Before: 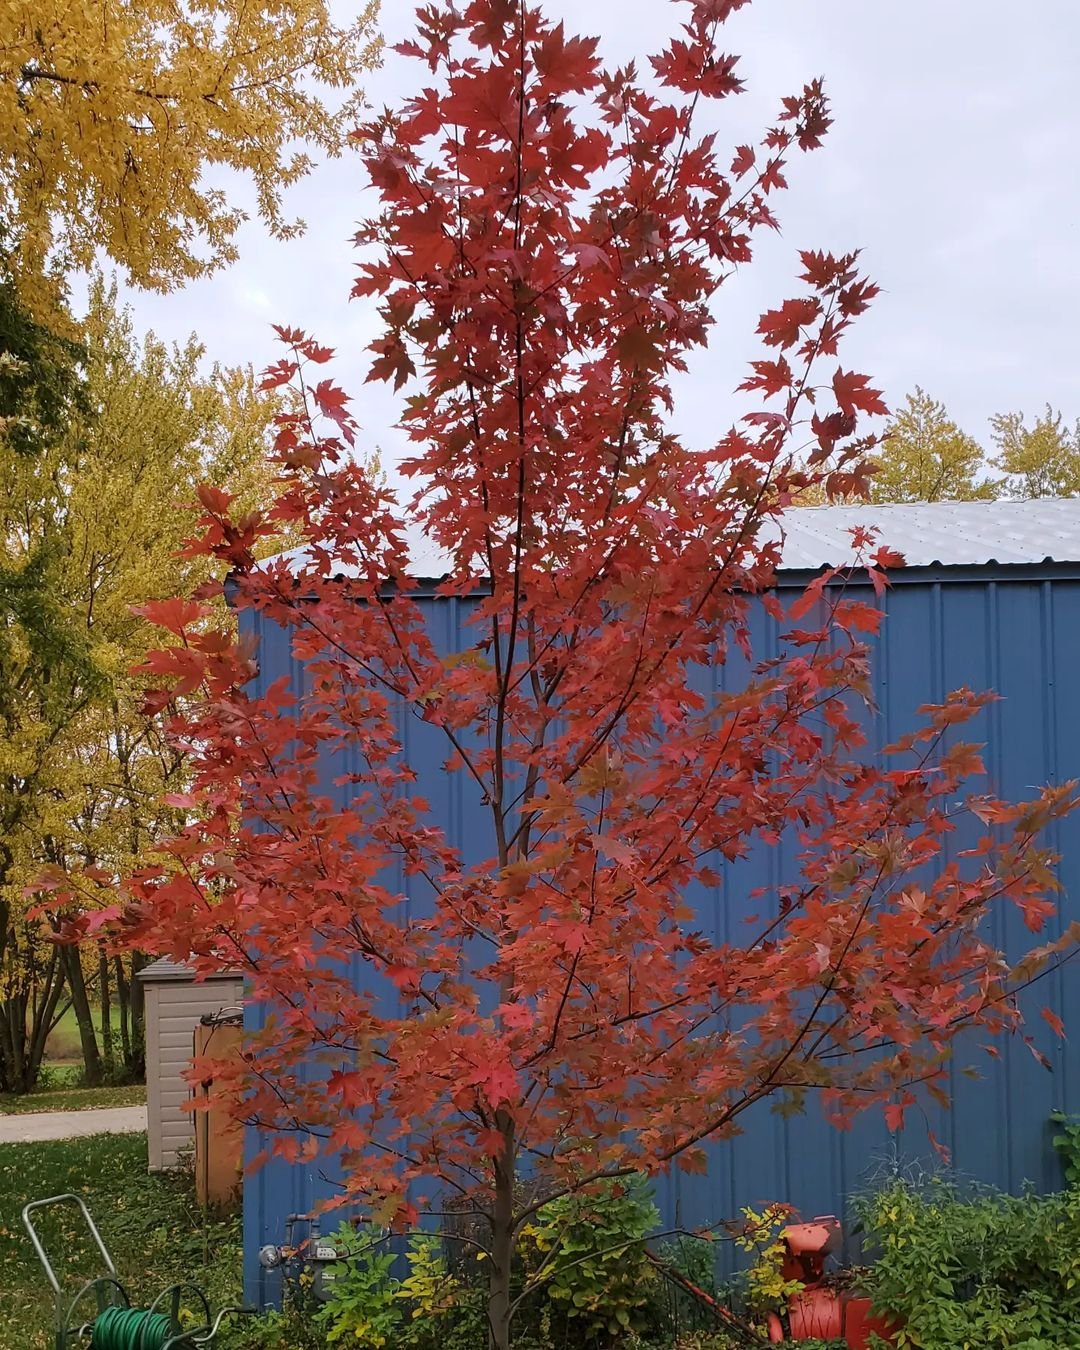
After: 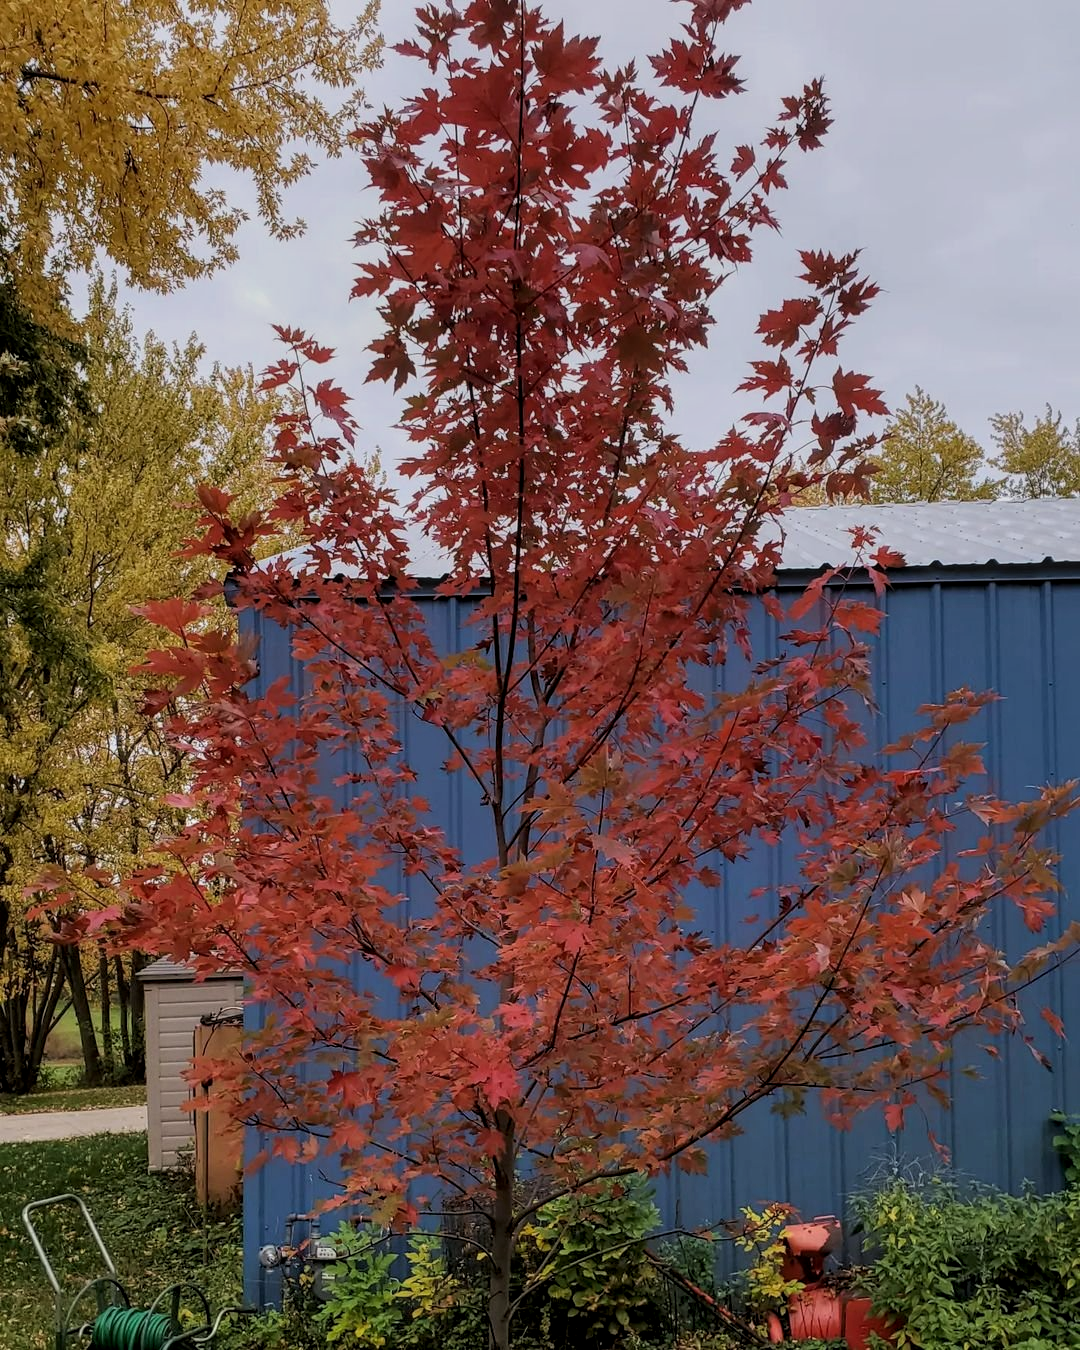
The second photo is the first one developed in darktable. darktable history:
filmic rgb: middle gray luminance 18.42%, black relative exposure -11.45 EV, white relative exposure 2.55 EV, threshold 6 EV, target black luminance 0%, hardness 8.41, latitude 99%, contrast 1.084, shadows ↔ highlights balance 0.505%, add noise in highlights 0, preserve chrominance max RGB, color science v3 (2019), use custom middle-gray values true, iterations of high-quality reconstruction 0, contrast in highlights soft, enable highlight reconstruction true
local contrast: on, module defaults
graduated density: rotation -0.352°, offset 57.64
